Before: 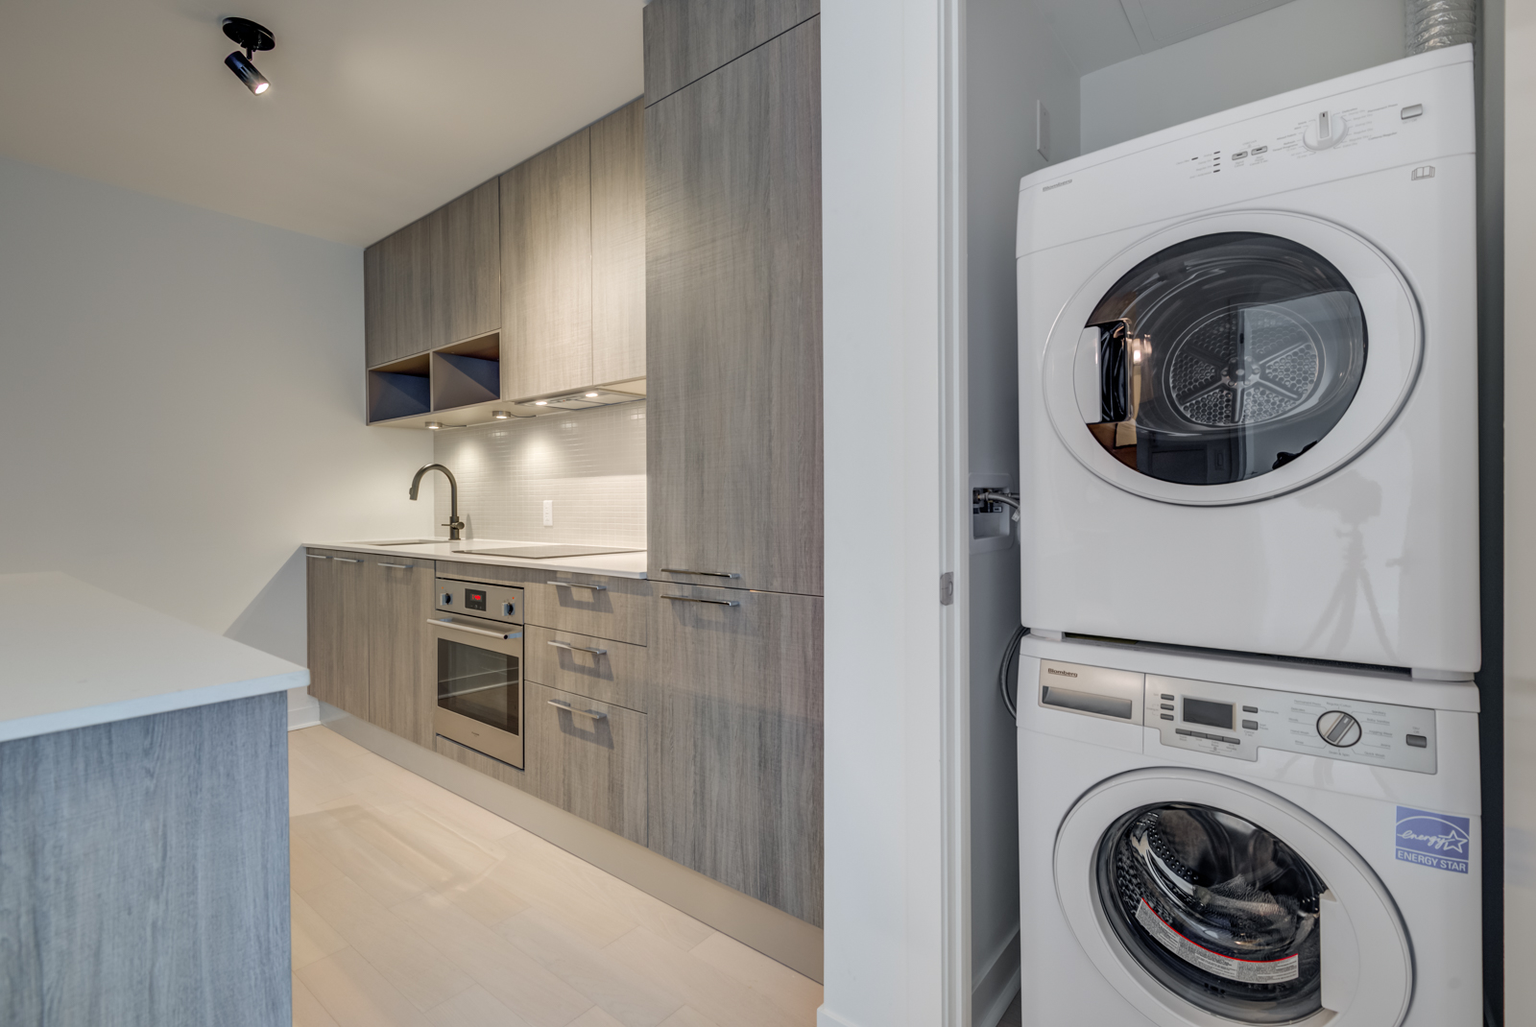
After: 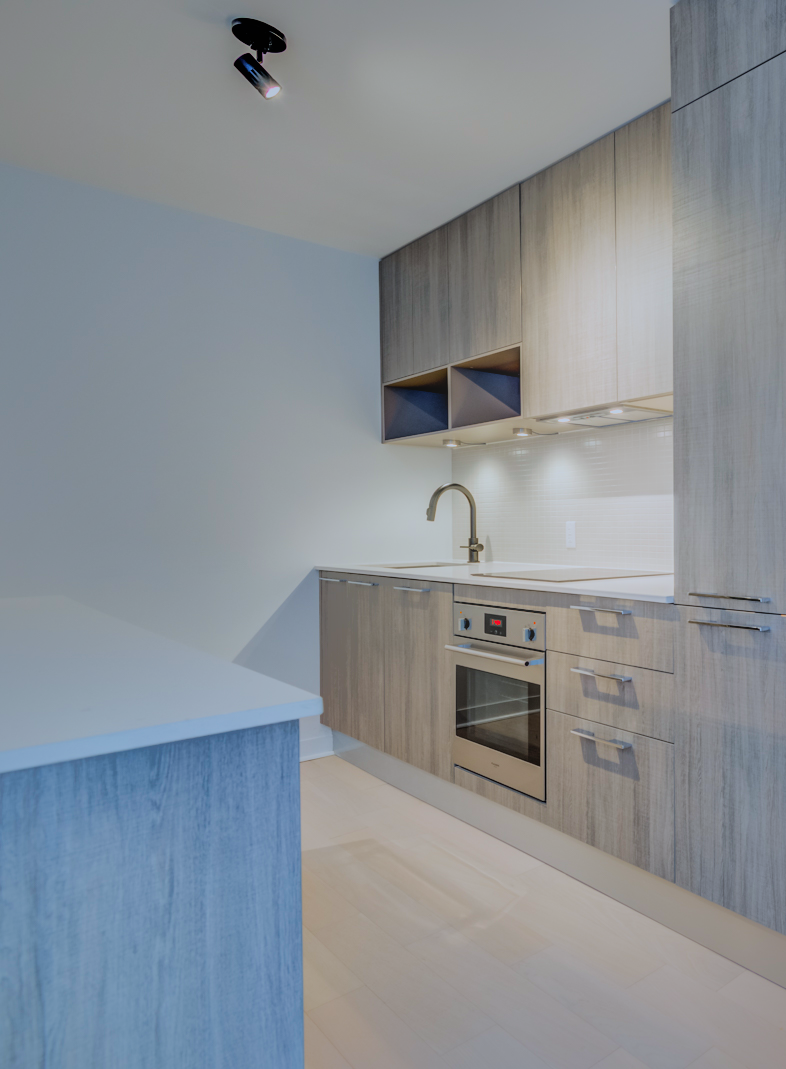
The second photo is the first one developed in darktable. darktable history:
color calibration: x 0.37, y 0.382, temperature 4313.32 K
color balance rgb: perceptual saturation grading › global saturation 25%, perceptual brilliance grading › mid-tones 10%, perceptual brilliance grading › shadows 15%, global vibrance 20%
crop and rotate: left 0%, top 0%, right 50.845%
exposure: compensate exposure bias true, compensate highlight preservation false
bloom: threshold 82.5%, strength 16.25%
filmic rgb: black relative exposure -7.65 EV, white relative exposure 4.56 EV, hardness 3.61, contrast 1.25
shadows and highlights: shadows 25, highlights -70
